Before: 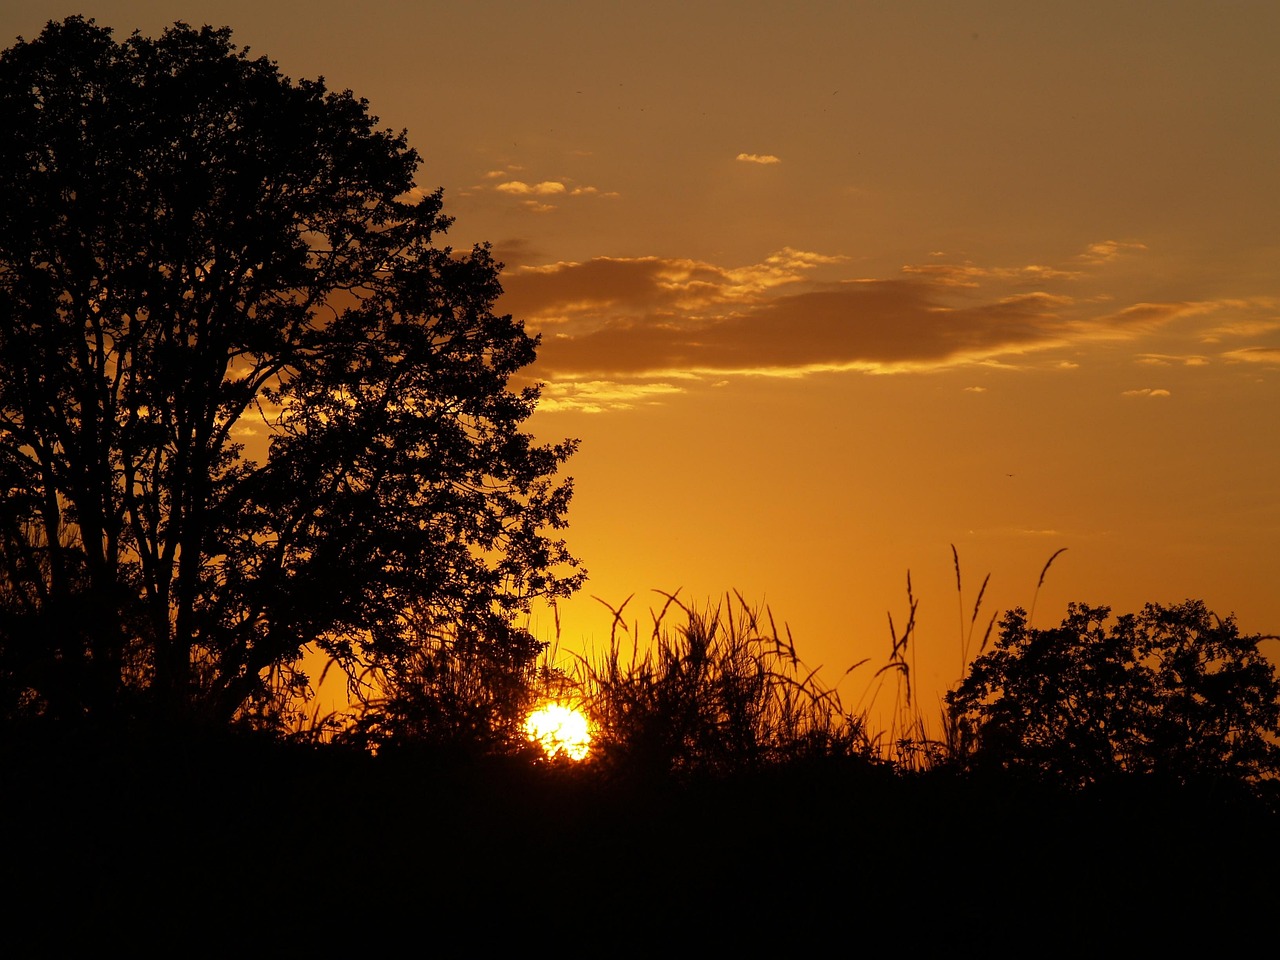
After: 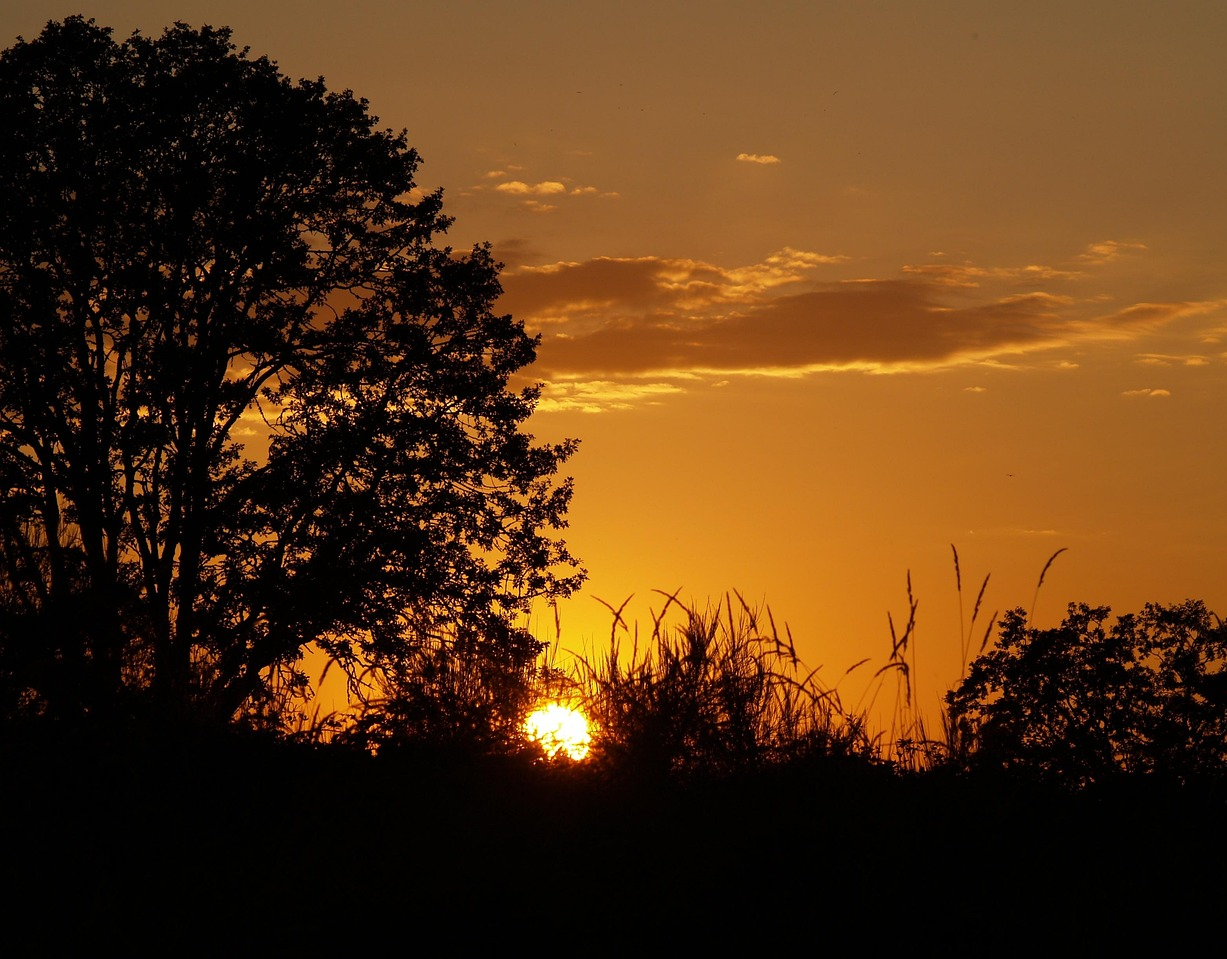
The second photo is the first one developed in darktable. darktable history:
crop: right 4.126%, bottom 0.031%
